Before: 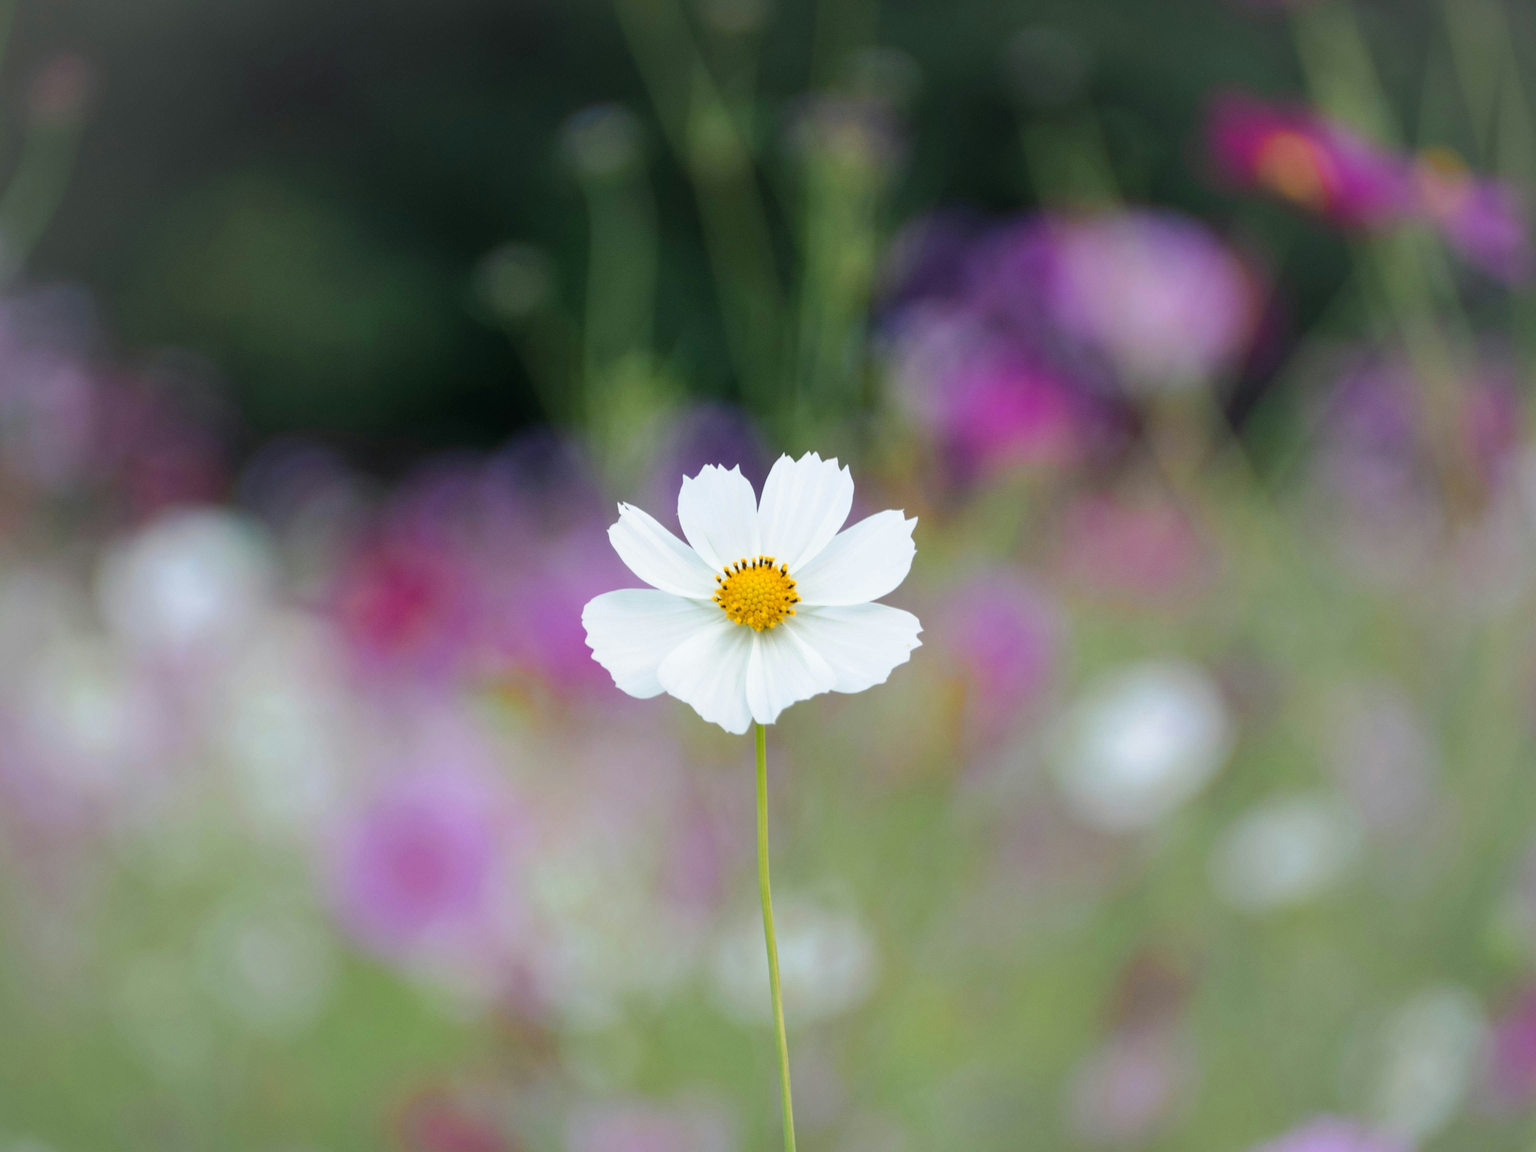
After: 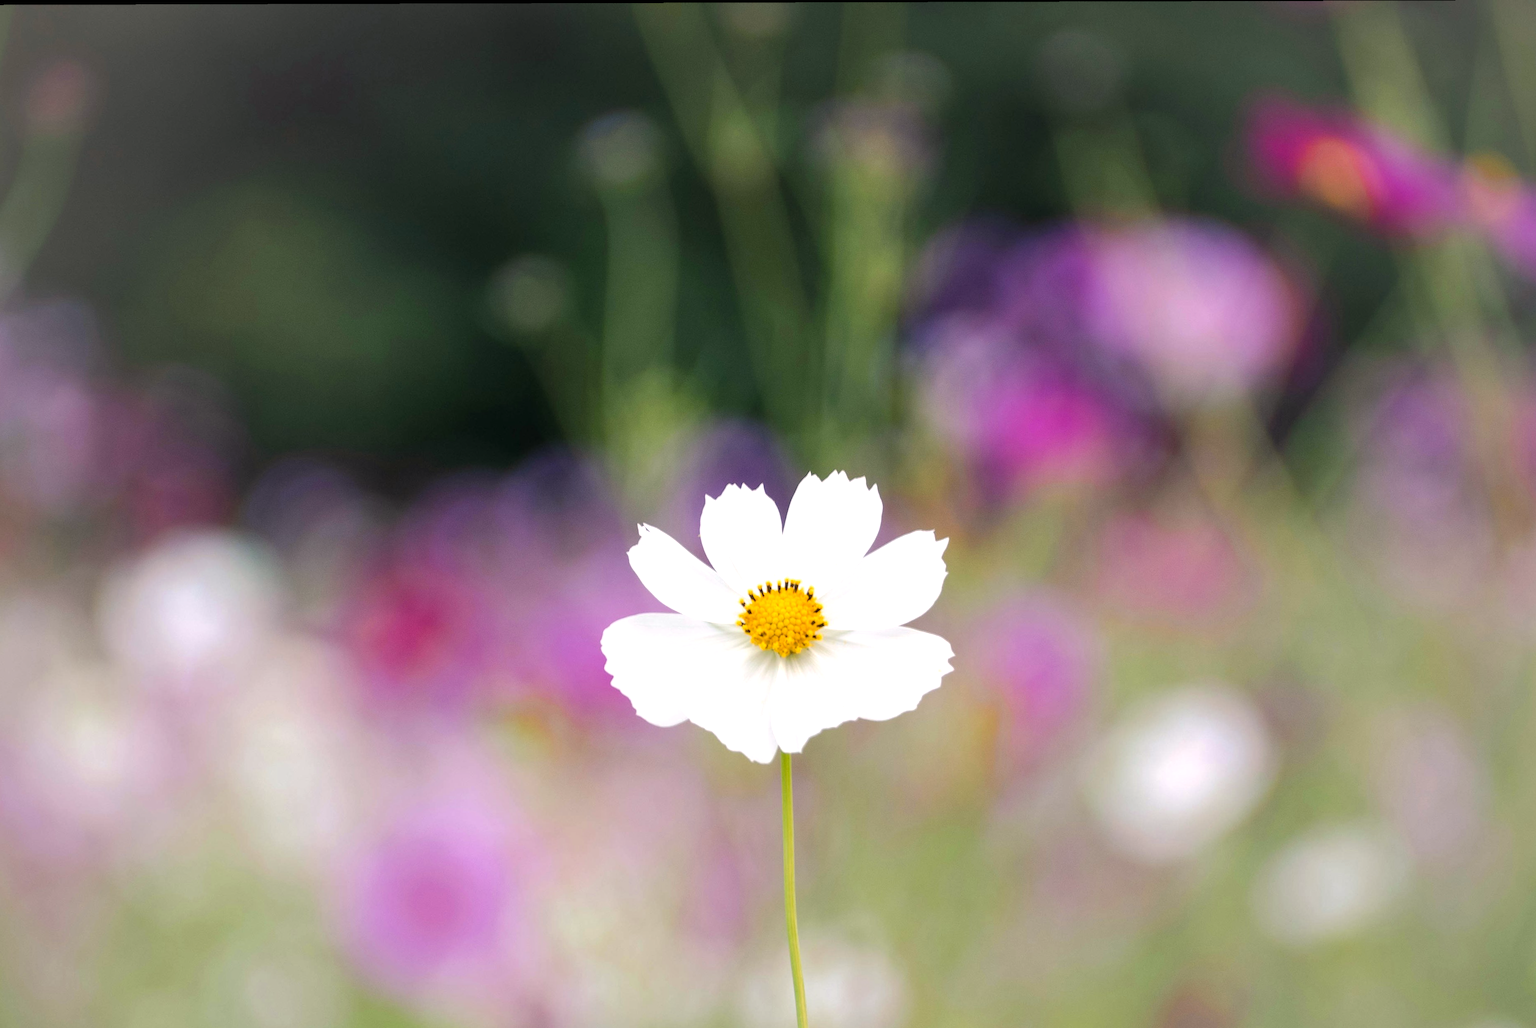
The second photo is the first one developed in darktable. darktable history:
crop and rotate: angle 0.18°, left 0.251%, right 3.434%, bottom 14.173%
exposure: black level correction 0, exposure 0.395 EV, compensate highlight preservation false
color correction: highlights a* 7.74, highlights b* 4.15
